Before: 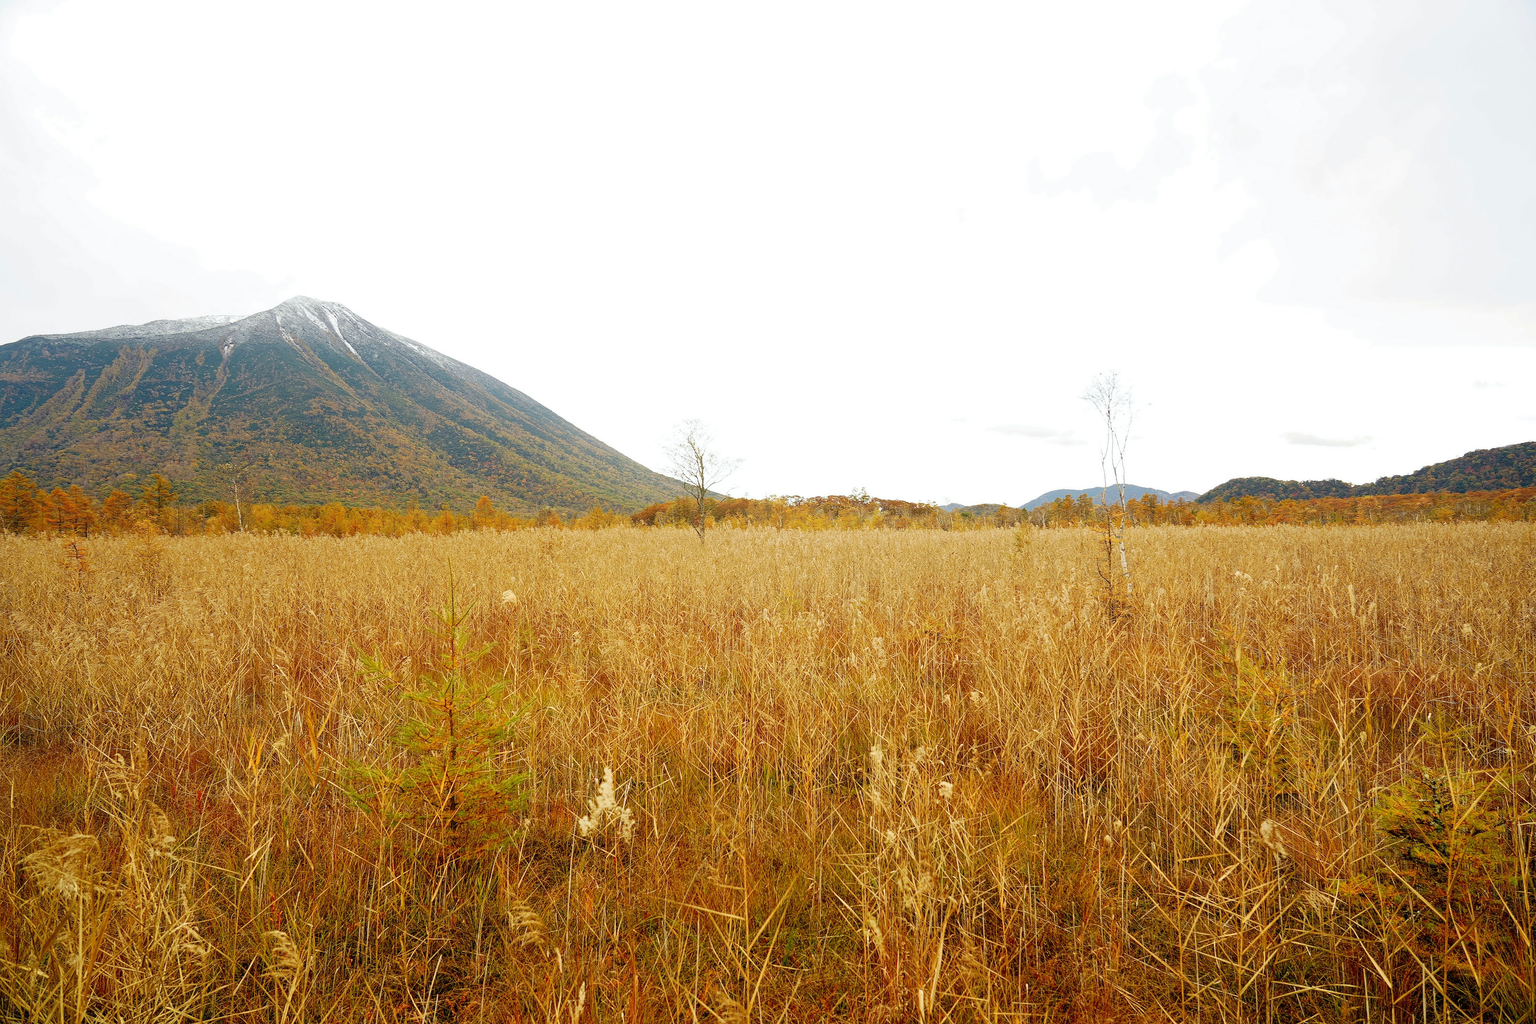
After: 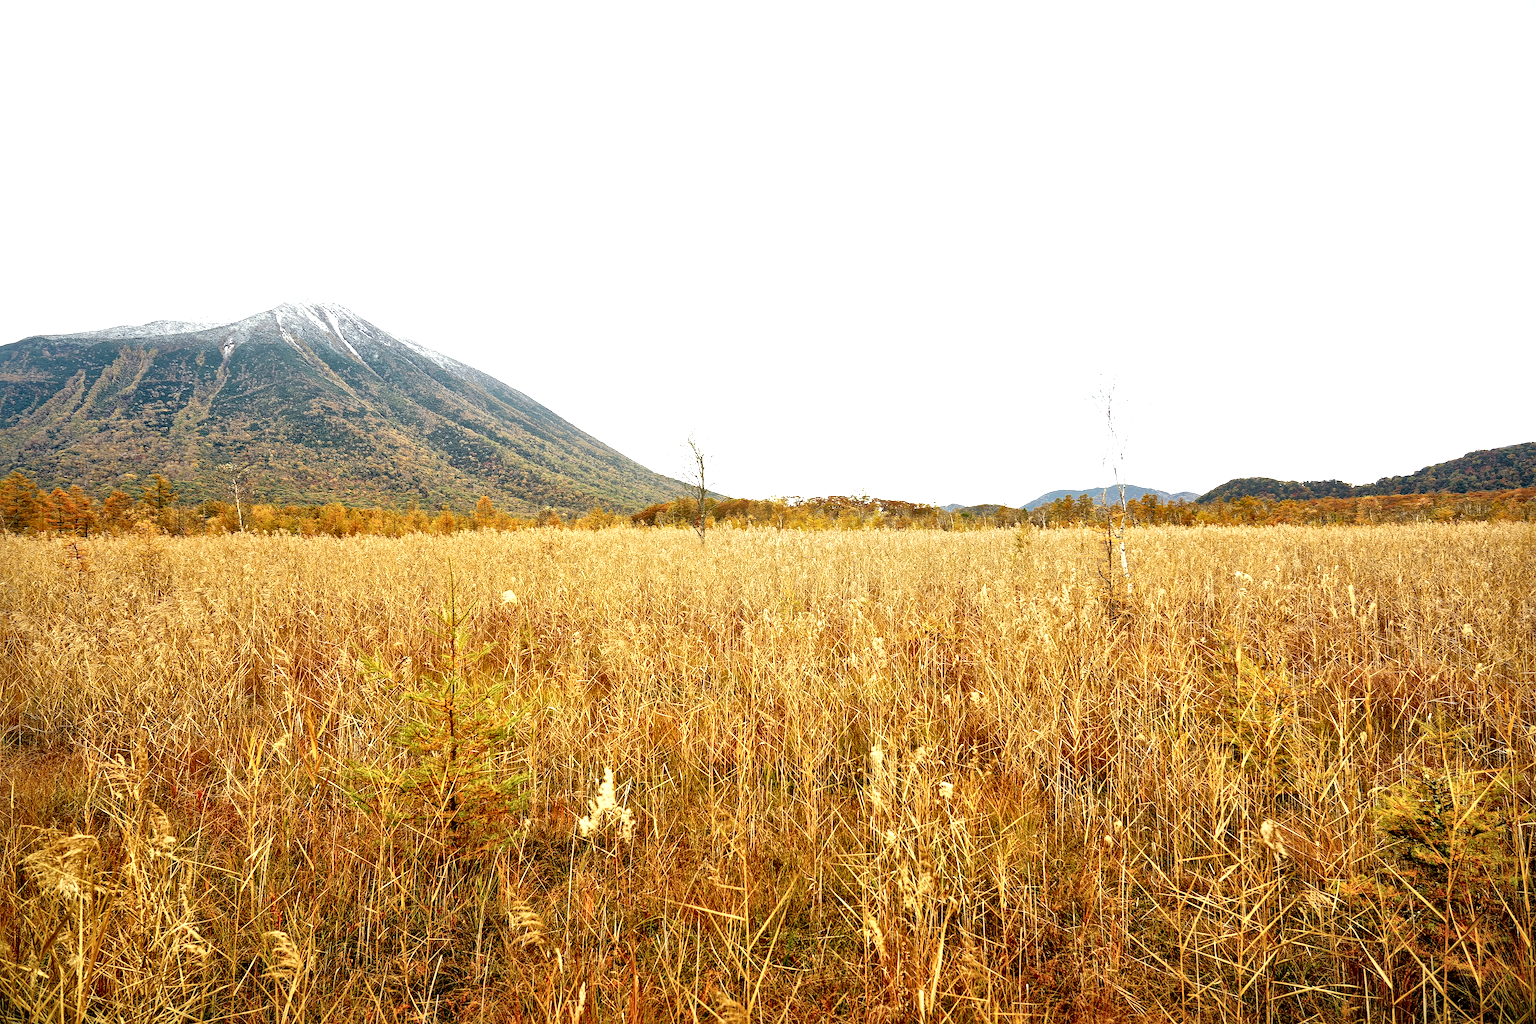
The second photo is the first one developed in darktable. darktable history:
tone equalizer: -8 EV -0.404 EV, -7 EV -0.383 EV, -6 EV -0.341 EV, -5 EV -0.226 EV, -3 EV 0.244 EV, -2 EV 0.344 EV, -1 EV 0.408 EV, +0 EV 0.411 EV, mask exposure compensation -0.504 EV
local contrast: mode bilateral grid, contrast 44, coarseness 70, detail 213%, midtone range 0.2
